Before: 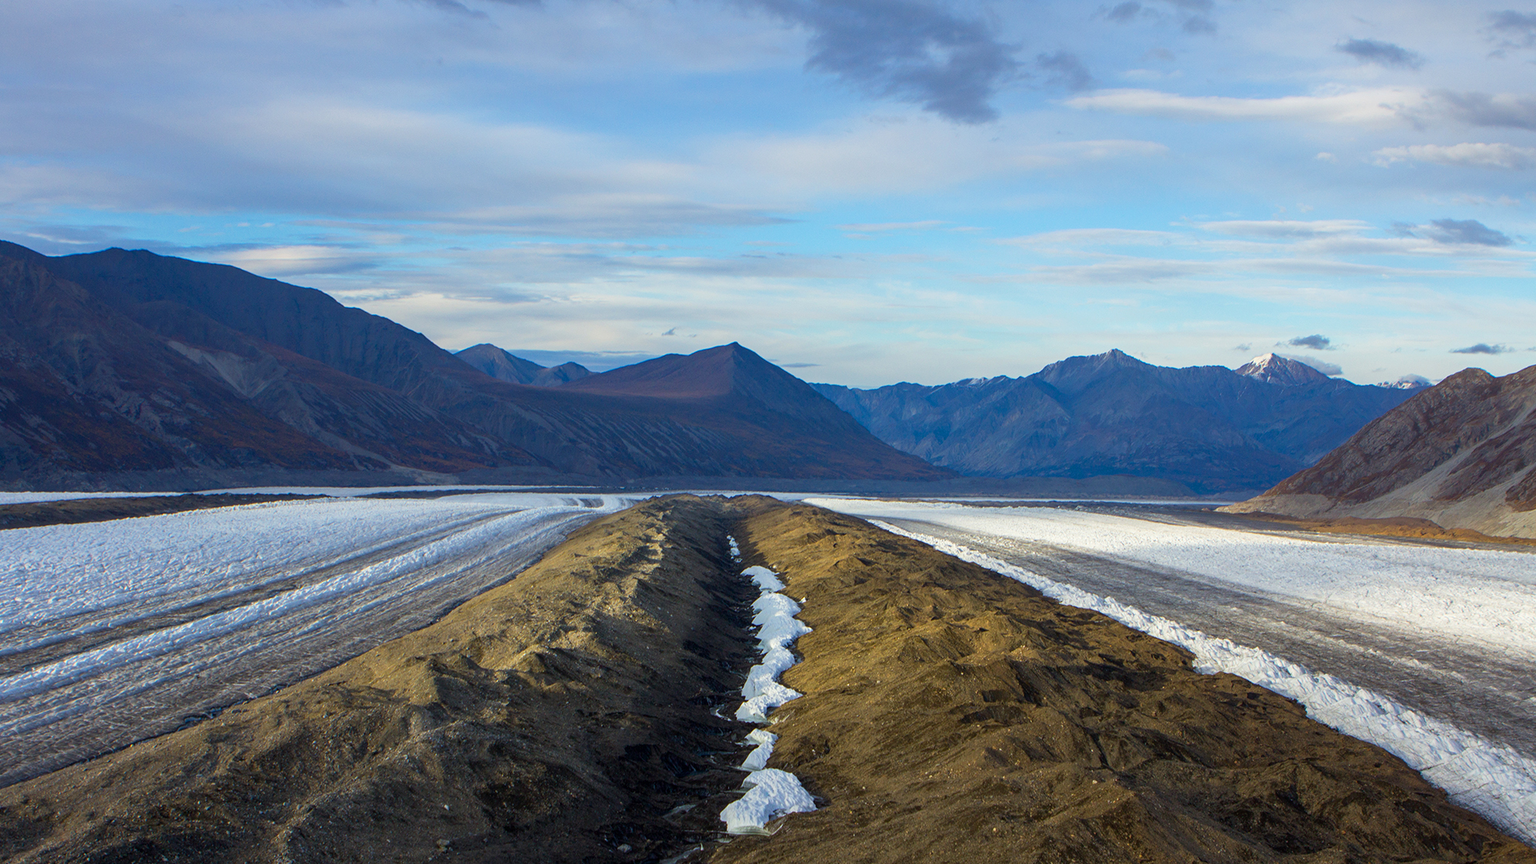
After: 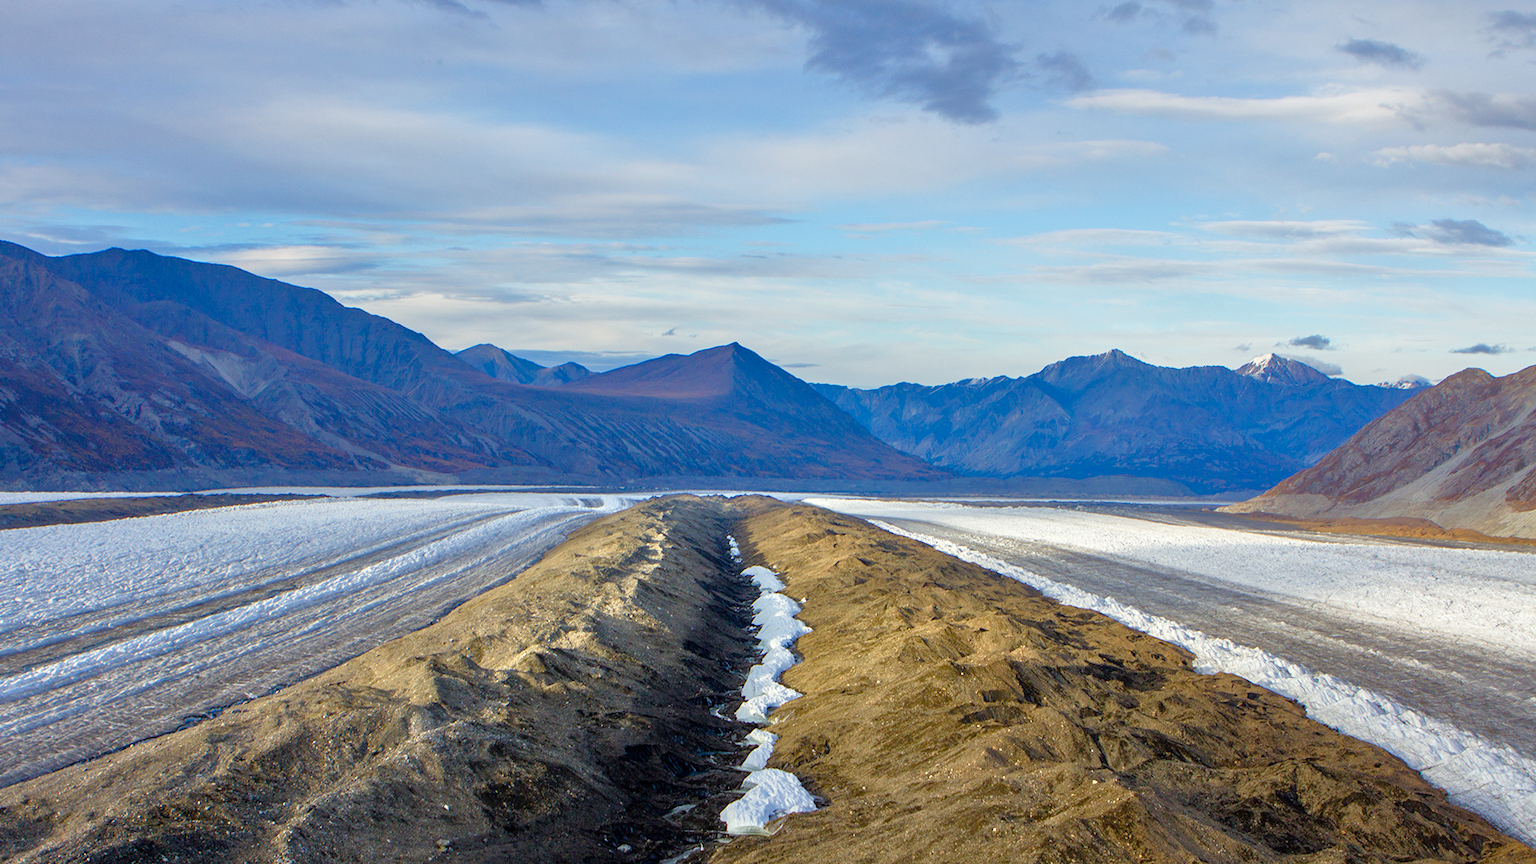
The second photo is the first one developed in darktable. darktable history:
color balance rgb: perceptual saturation grading › global saturation 20%, perceptual saturation grading › highlights -50%, perceptual saturation grading › shadows 30%
tone equalizer: -7 EV 0.15 EV, -6 EV 0.6 EV, -5 EV 1.15 EV, -4 EV 1.33 EV, -3 EV 1.15 EV, -2 EV 0.6 EV, -1 EV 0.15 EV, mask exposure compensation -0.5 EV
